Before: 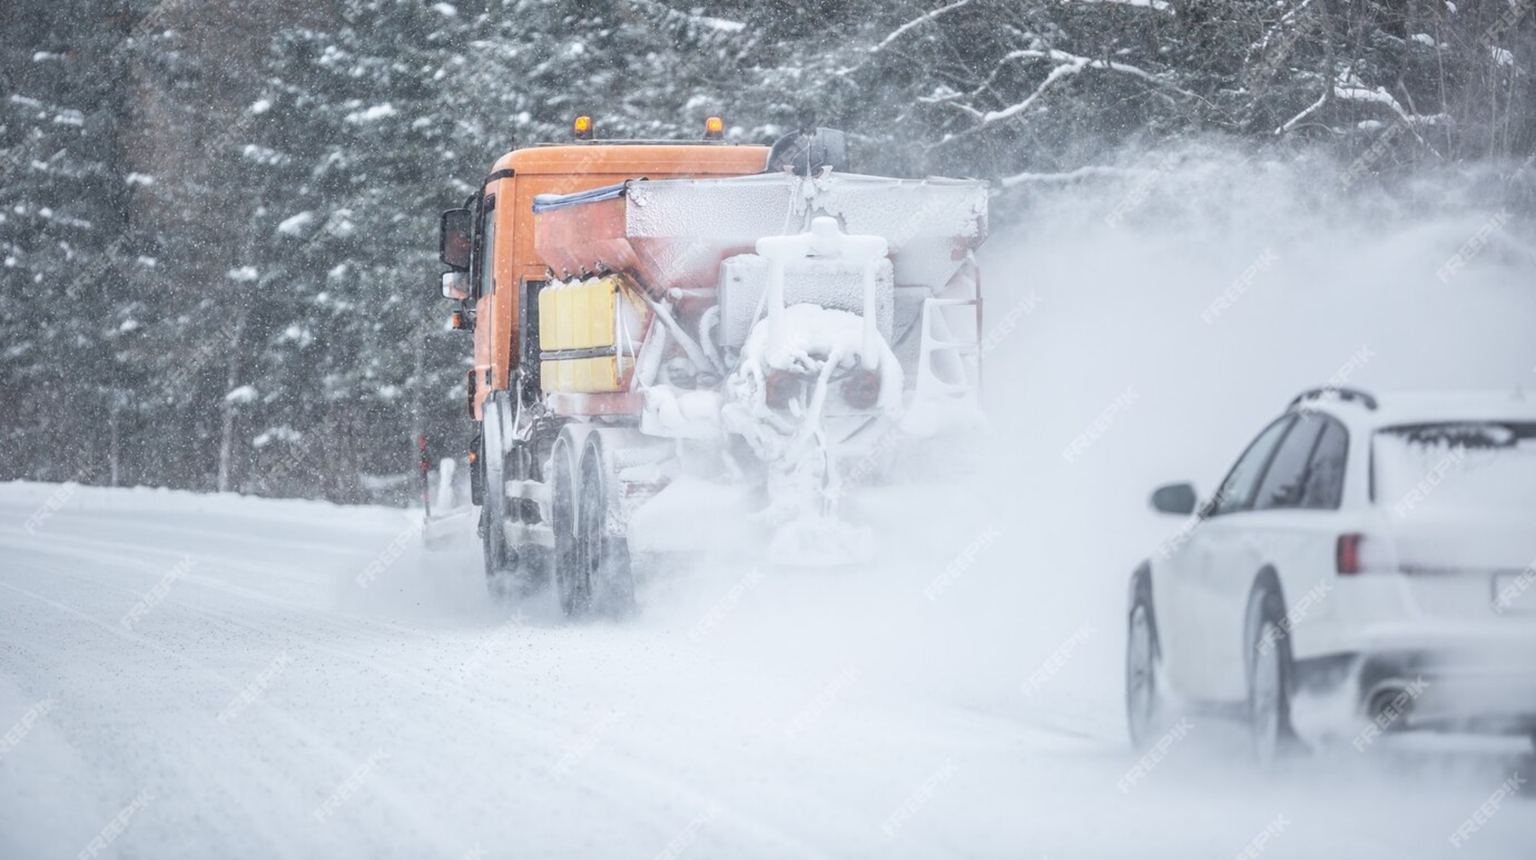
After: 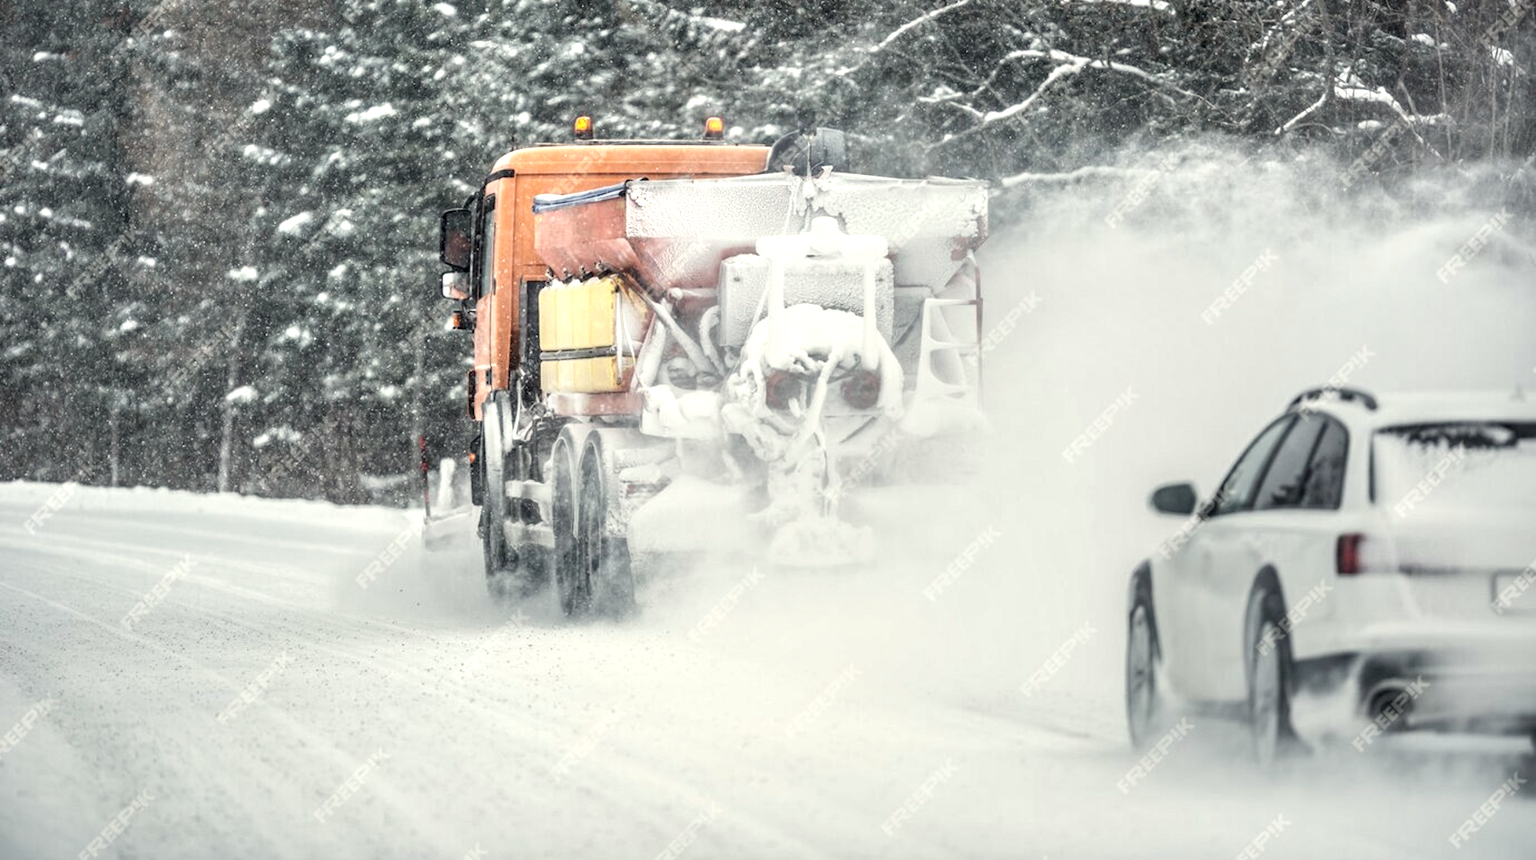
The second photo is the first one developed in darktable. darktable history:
local contrast: highlights 80%, shadows 57%, detail 175%, midtone range 0.602
white balance: red 1.029, blue 0.92
color correction: saturation 1.1
